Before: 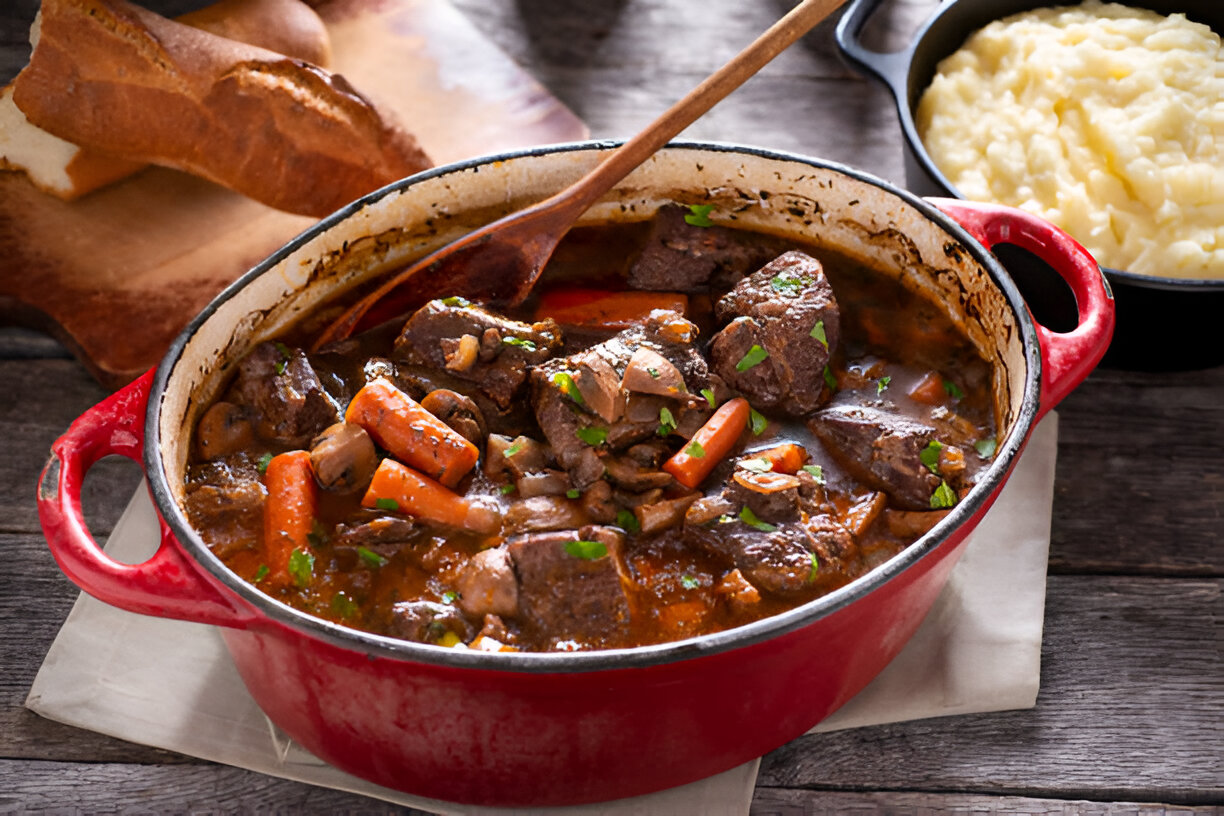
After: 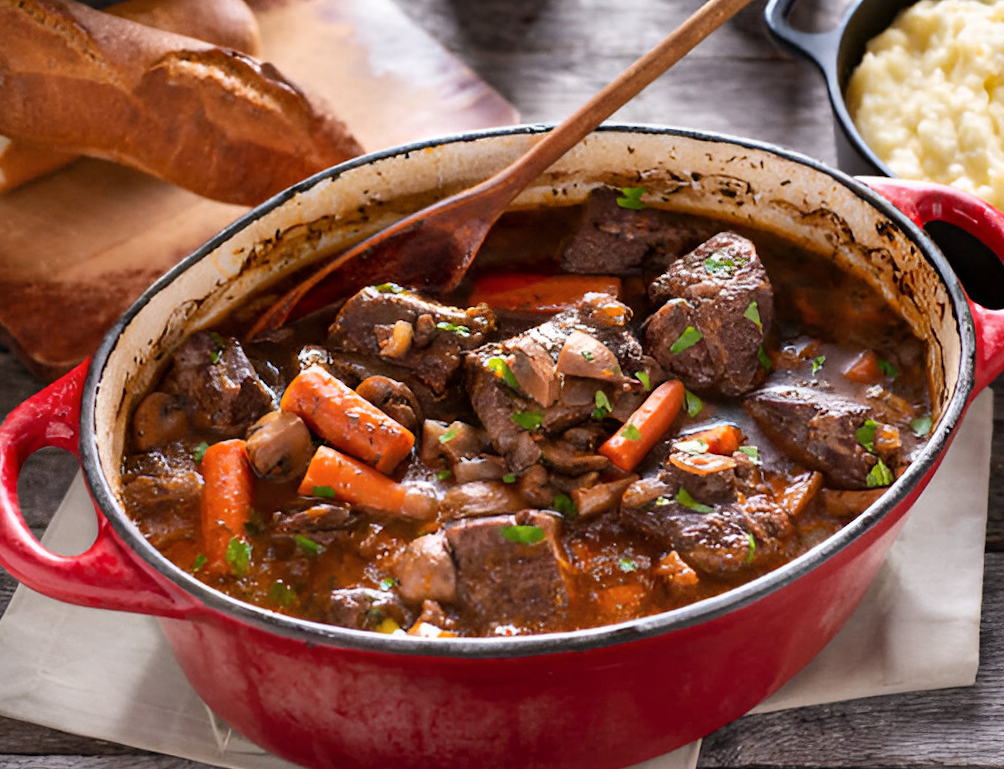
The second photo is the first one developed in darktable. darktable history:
crop and rotate: angle 0.912°, left 4.33%, top 0.918%, right 11.627%, bottom 2.539%
shadows and highlights: shadows 49.08, highlights -42.19, soften with gaussian
